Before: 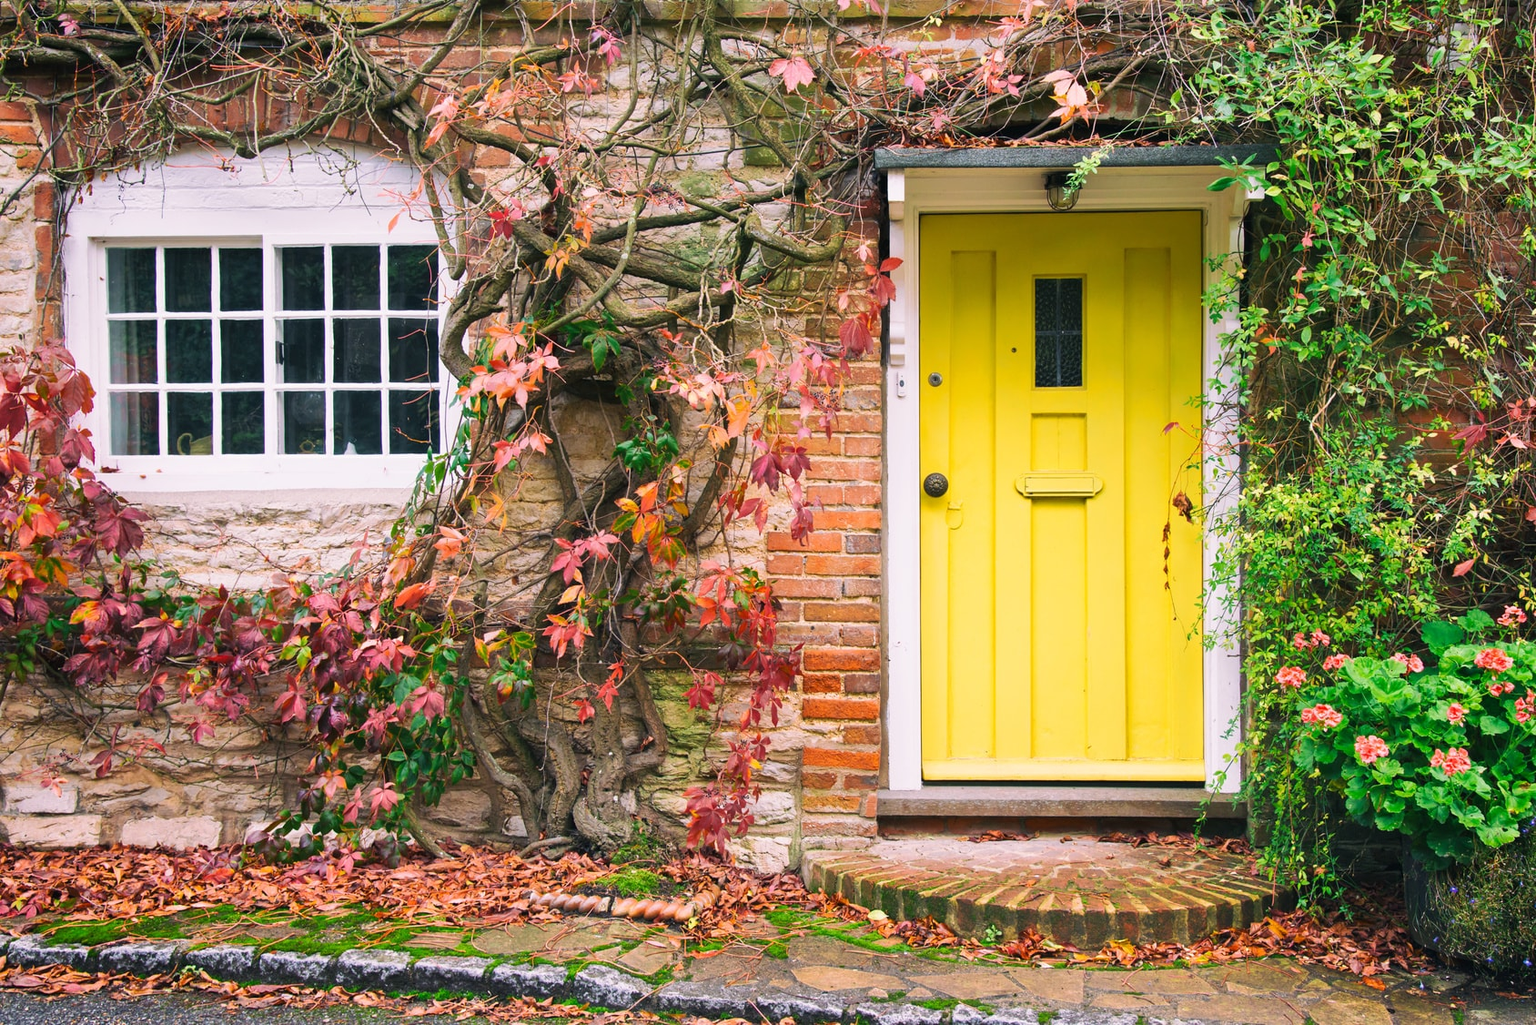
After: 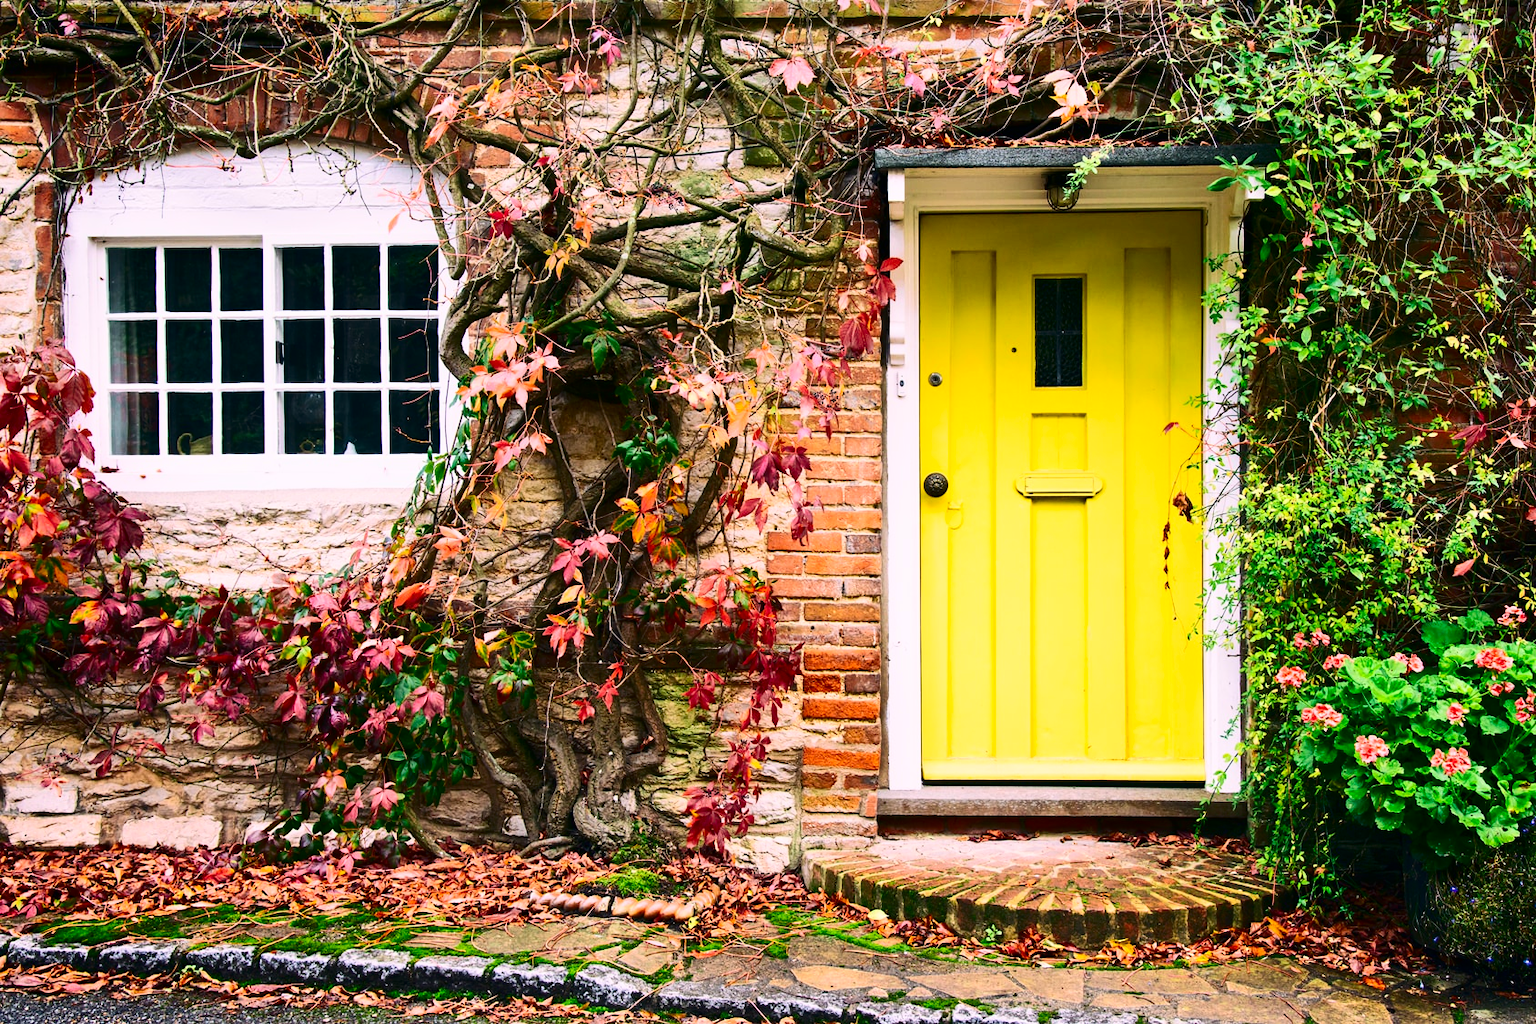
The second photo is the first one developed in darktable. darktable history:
contrast brightness saturation: contrast 0.327, brightness -0.082, saturation 0.172
